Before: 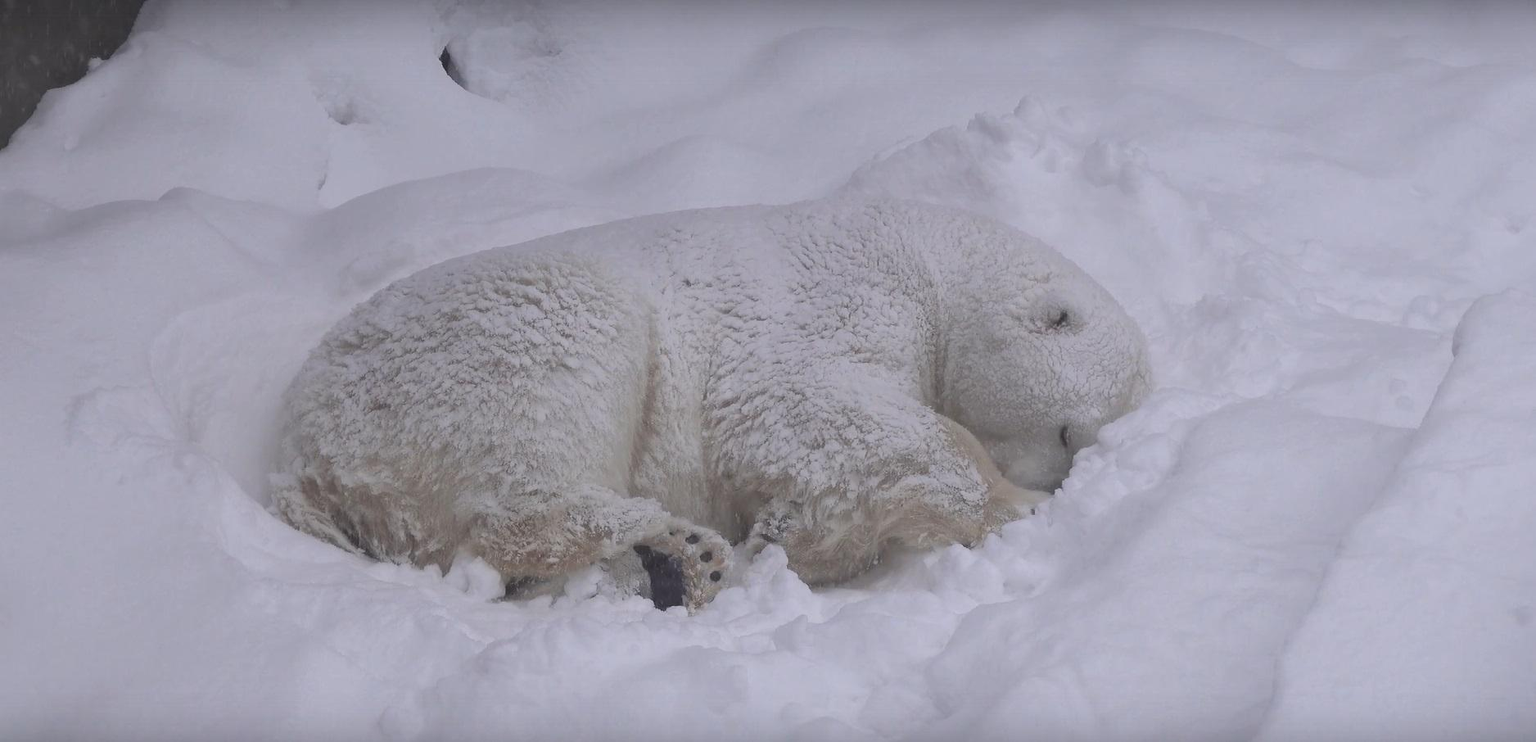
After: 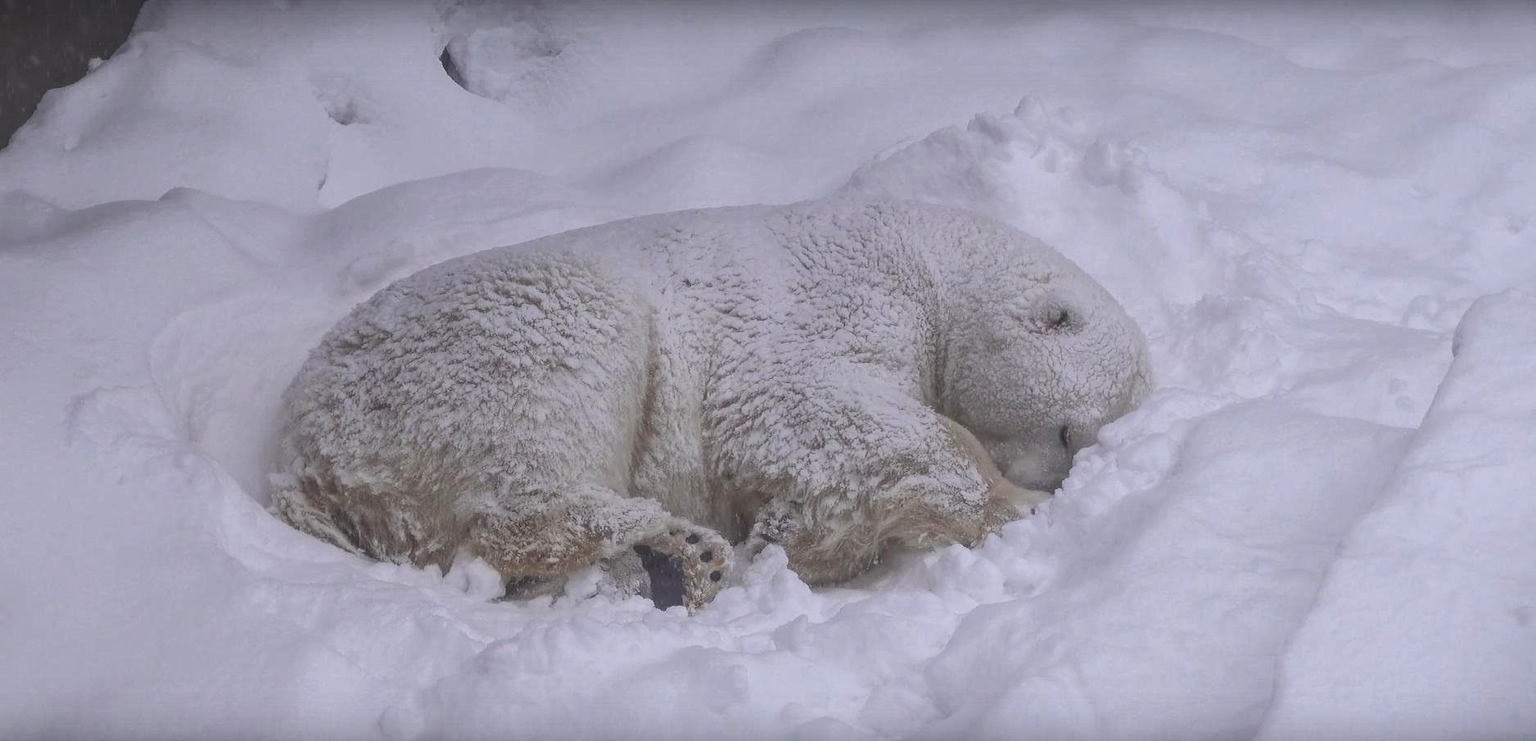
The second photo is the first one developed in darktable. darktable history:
local contrast: highlights 73%, shadows 10%, midtone range 0.195
contrast brightness saturation: contrast 0.21, brightness -0.104, saturation 0.213
